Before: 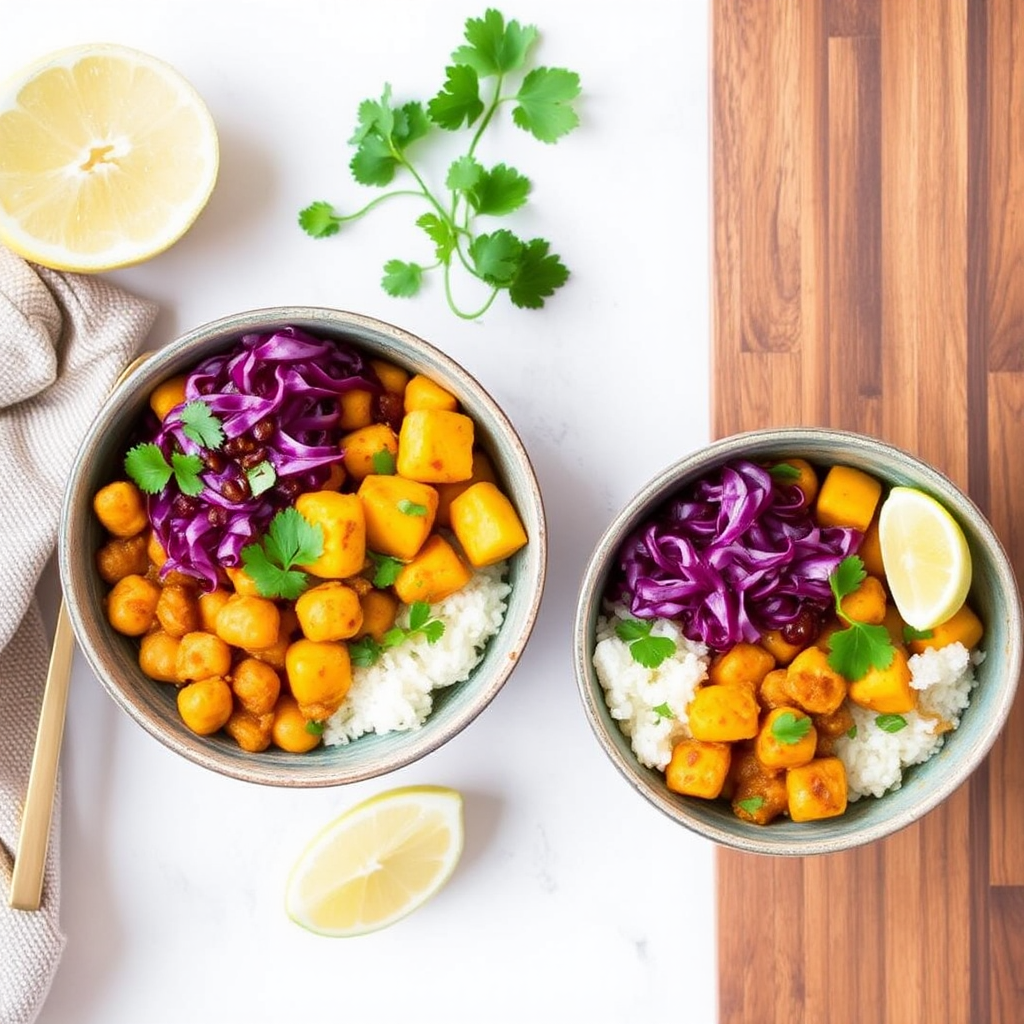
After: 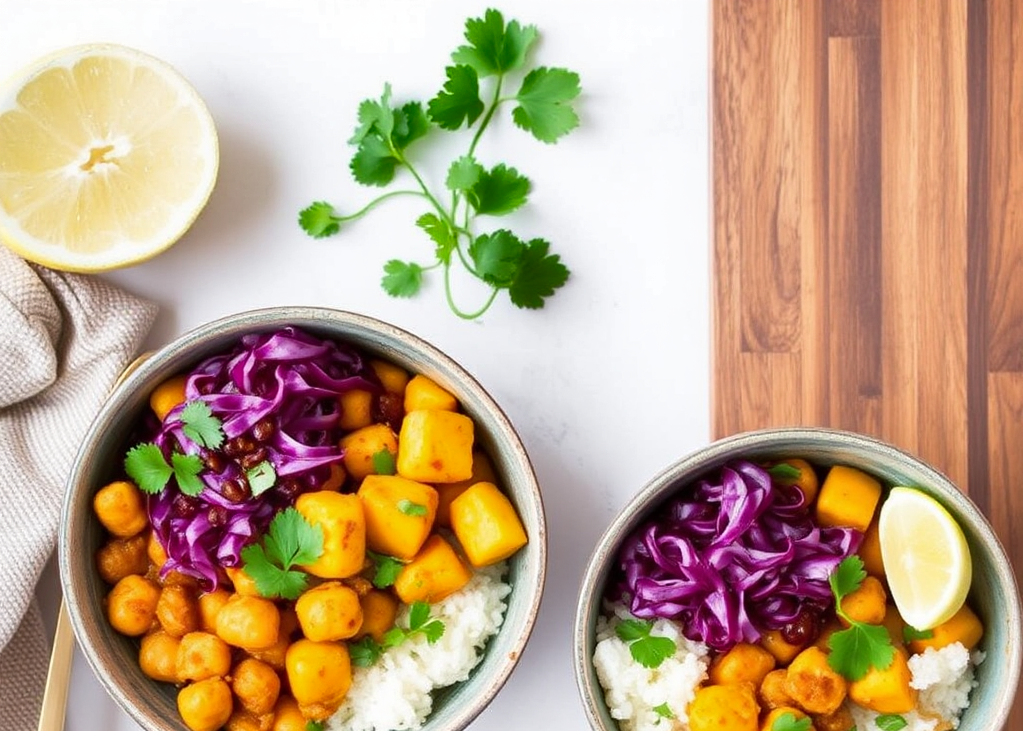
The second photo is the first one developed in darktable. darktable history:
crop: bottom 28.576%
shadows and highlights: shadows 35, highlights -35, soften with gaussian
